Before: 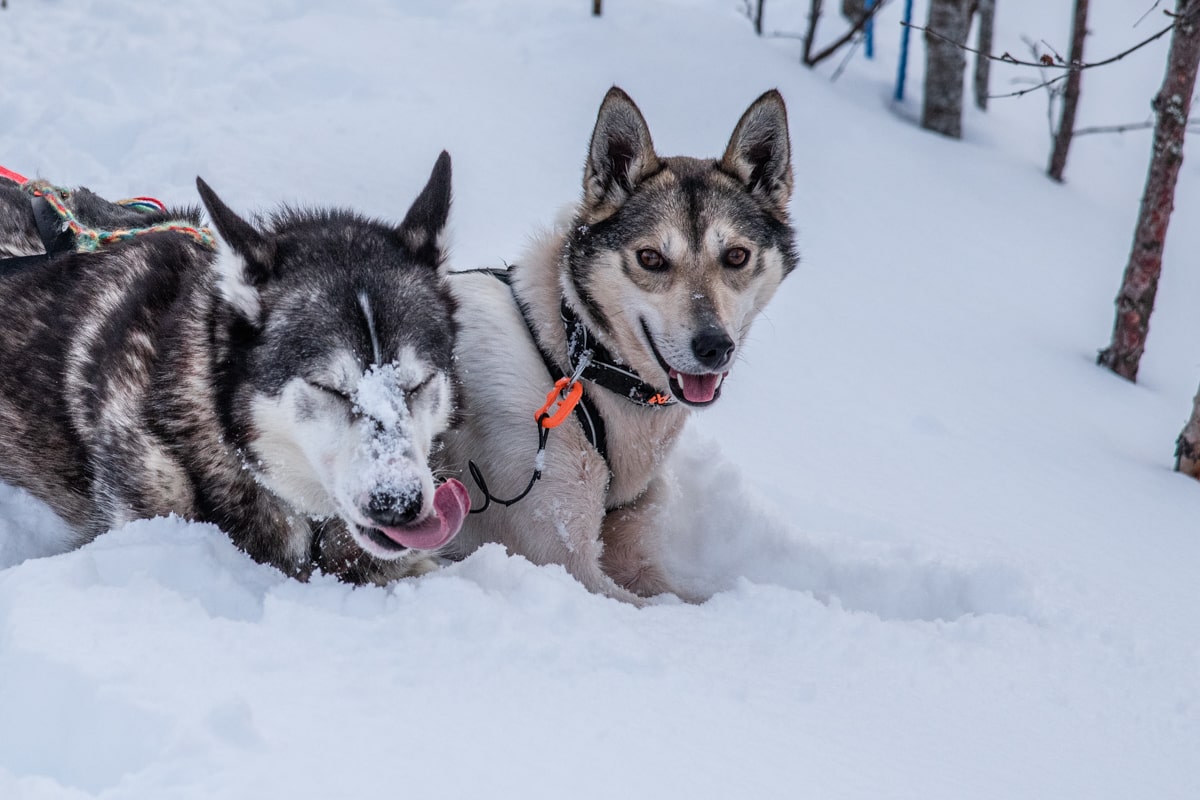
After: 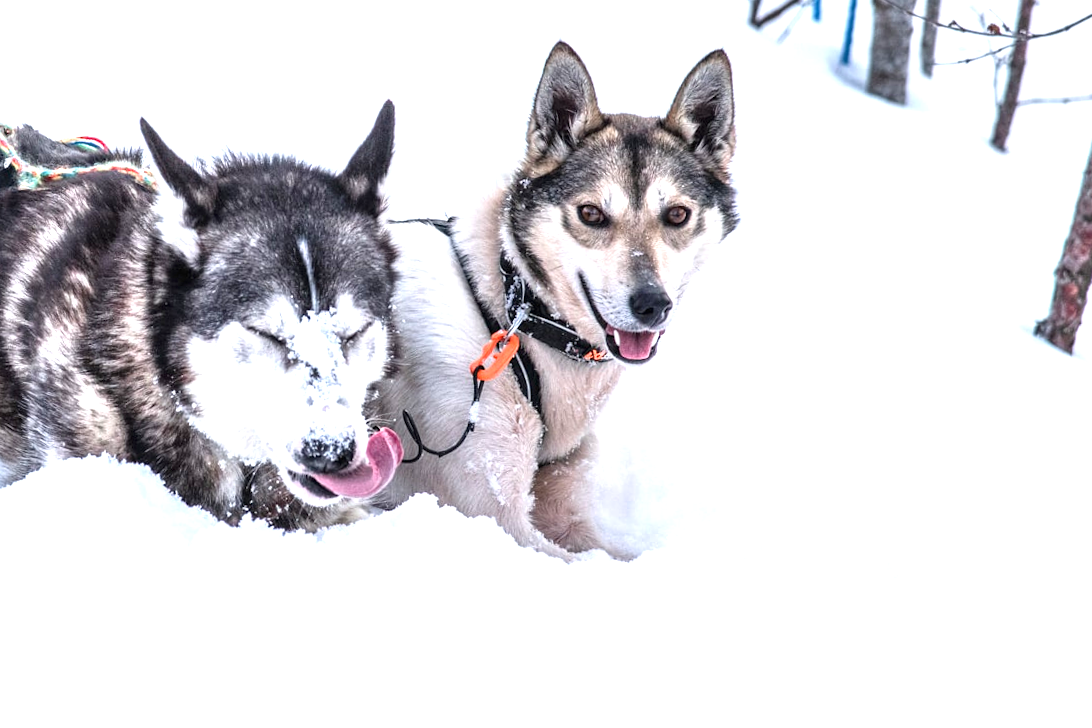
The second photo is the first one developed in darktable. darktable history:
exposure: black level correction 0, exposure 1.412 EV, compensate exposure bias true, compensate highlight preservation false
crop and rotate: angle -1.9°, left 3.145%, top 3.665%, right 1.374%, bottom 0.772%
